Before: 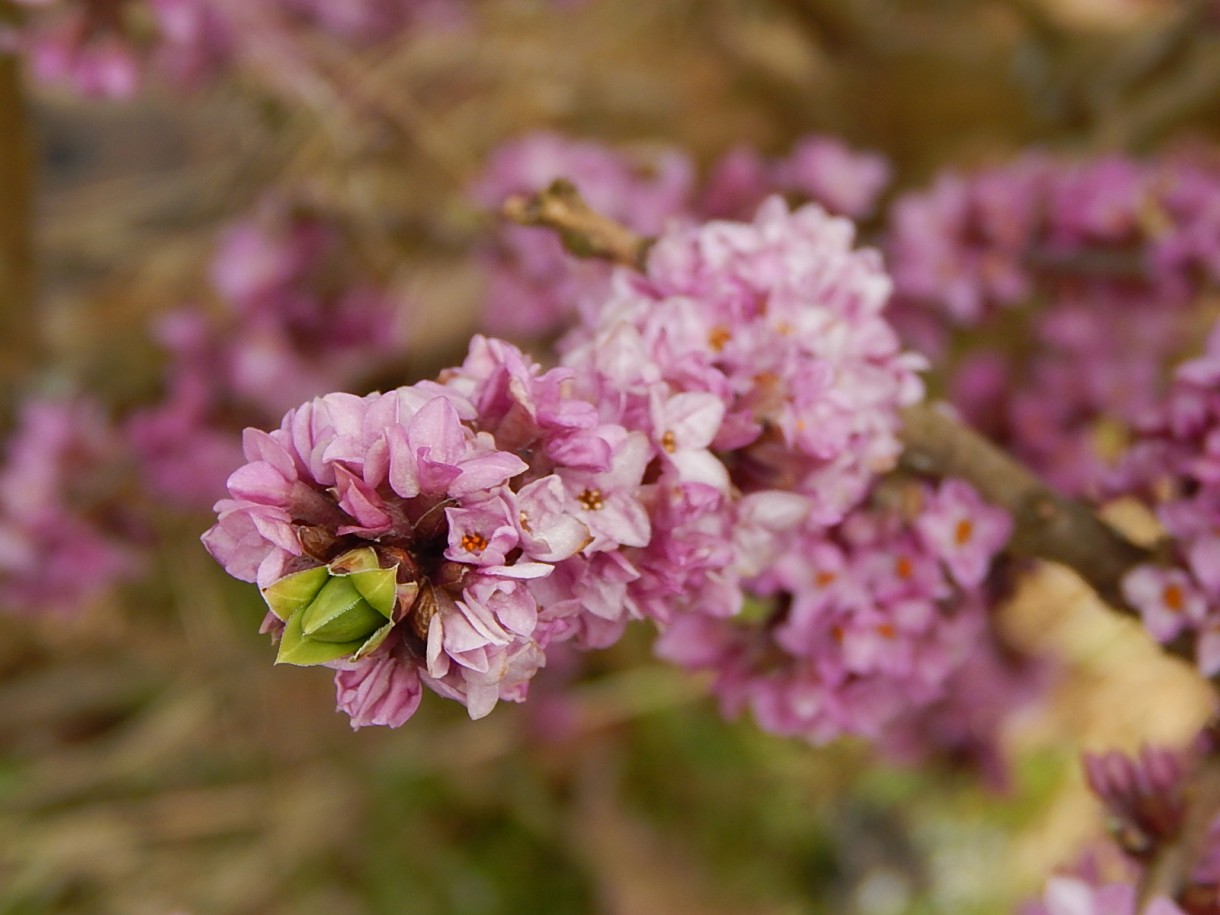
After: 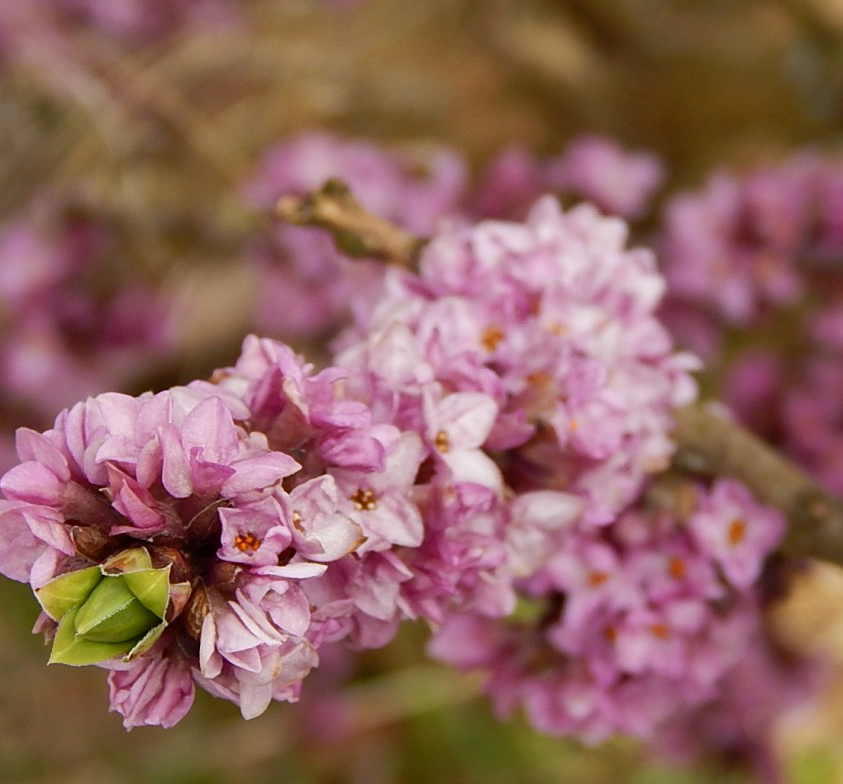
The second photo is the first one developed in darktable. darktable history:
local contrast: mode bilateral grid, contrast 21, coarseness 50, detail 119%, midtone range 0.2
tone equalizer: on, module defaults
crop: left 18.666%, right 12.157%, bottom 14.278%
